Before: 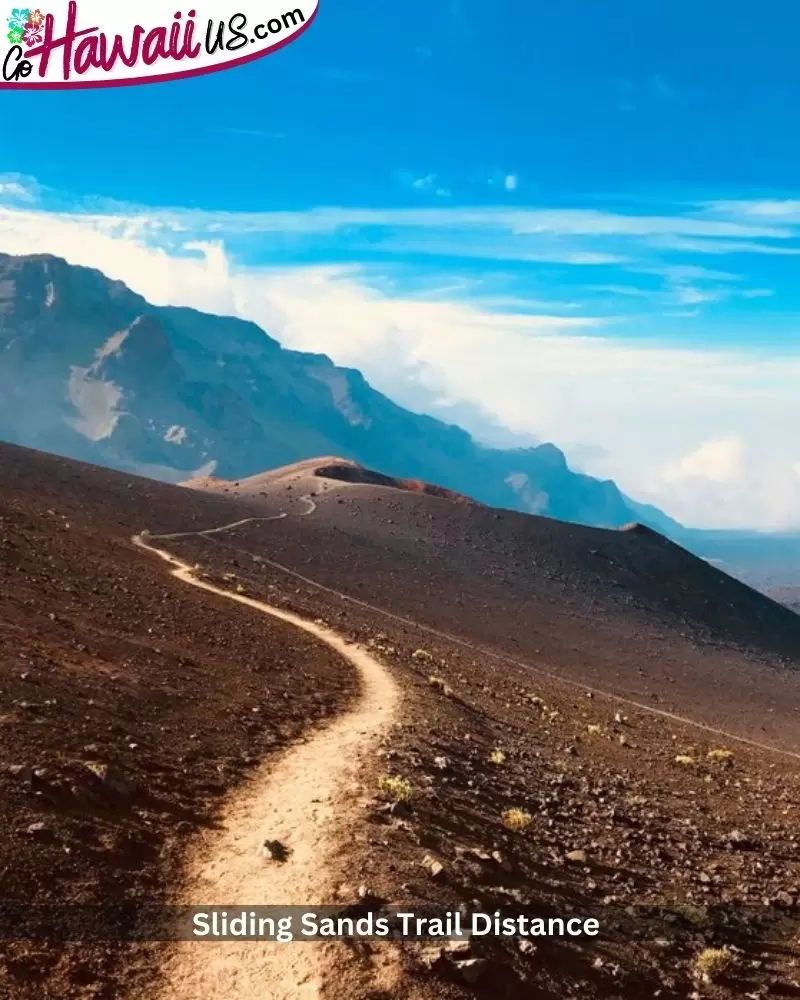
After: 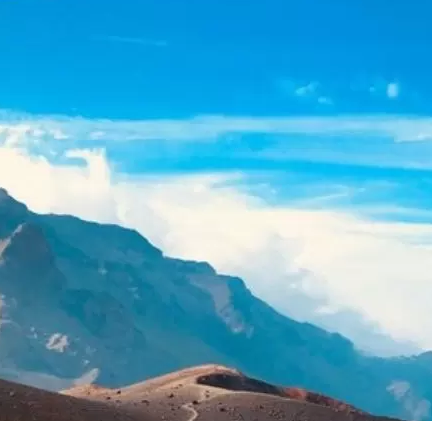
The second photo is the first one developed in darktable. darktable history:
crop: left 14.831%, top 9.244%, right 31.079%, bottom 48.604%
